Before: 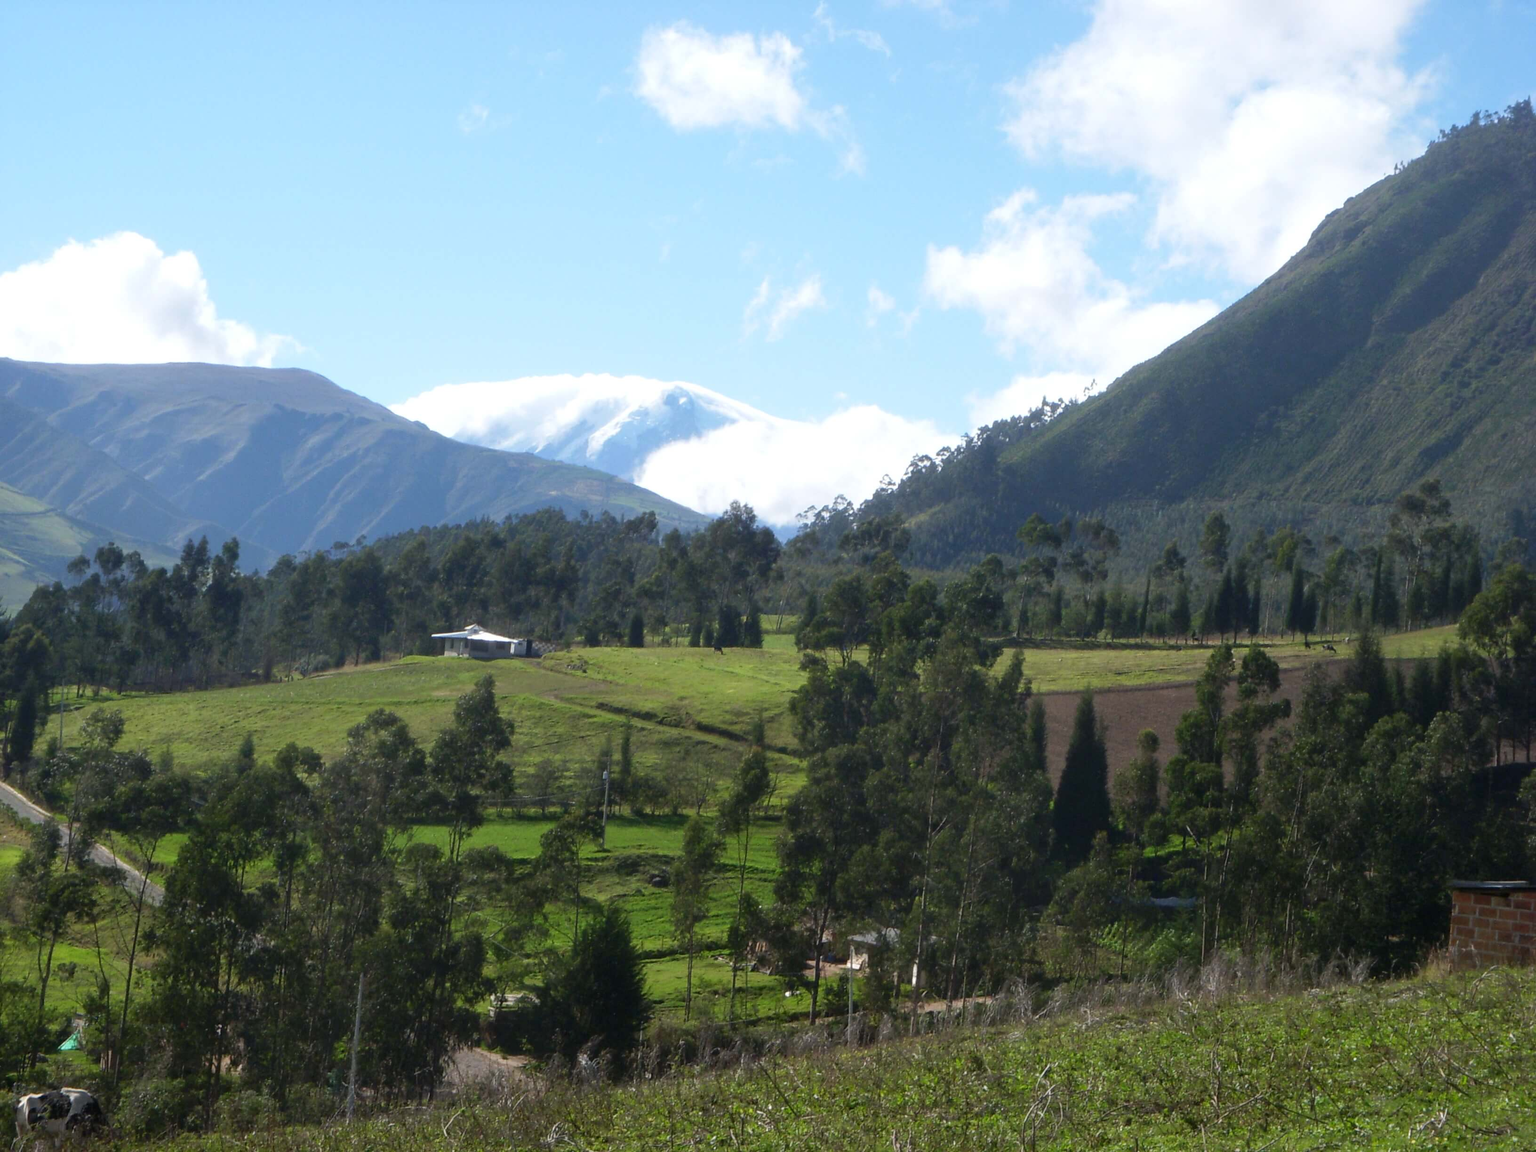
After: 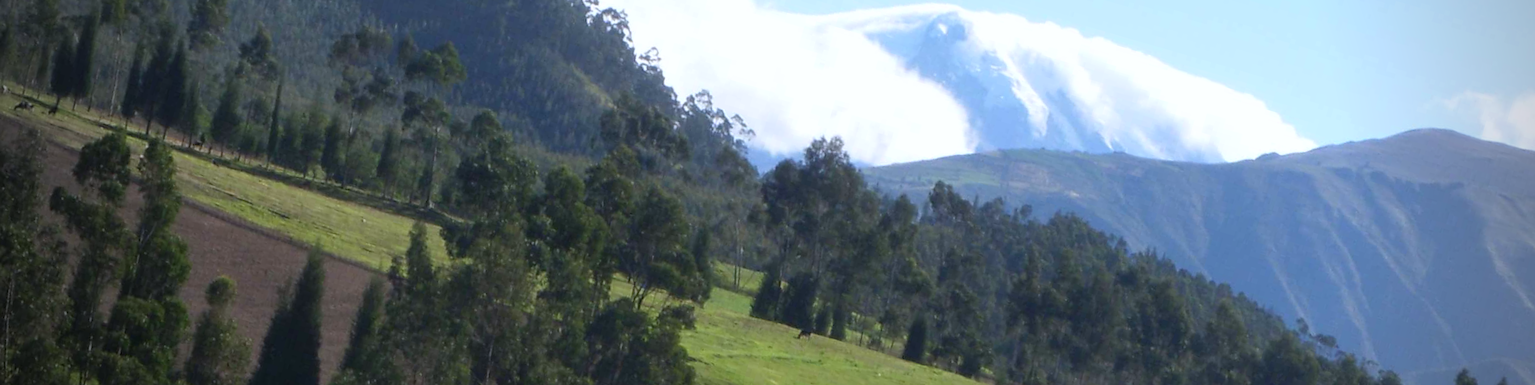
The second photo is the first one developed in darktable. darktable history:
vignetting: fall-off start 75%, brightness -0.692, width/height ratio 1.084
crop and rotate: angle 16.12°, top 30.835%, bottom 35.653%
white balance: red 0.984, blue 1.059
